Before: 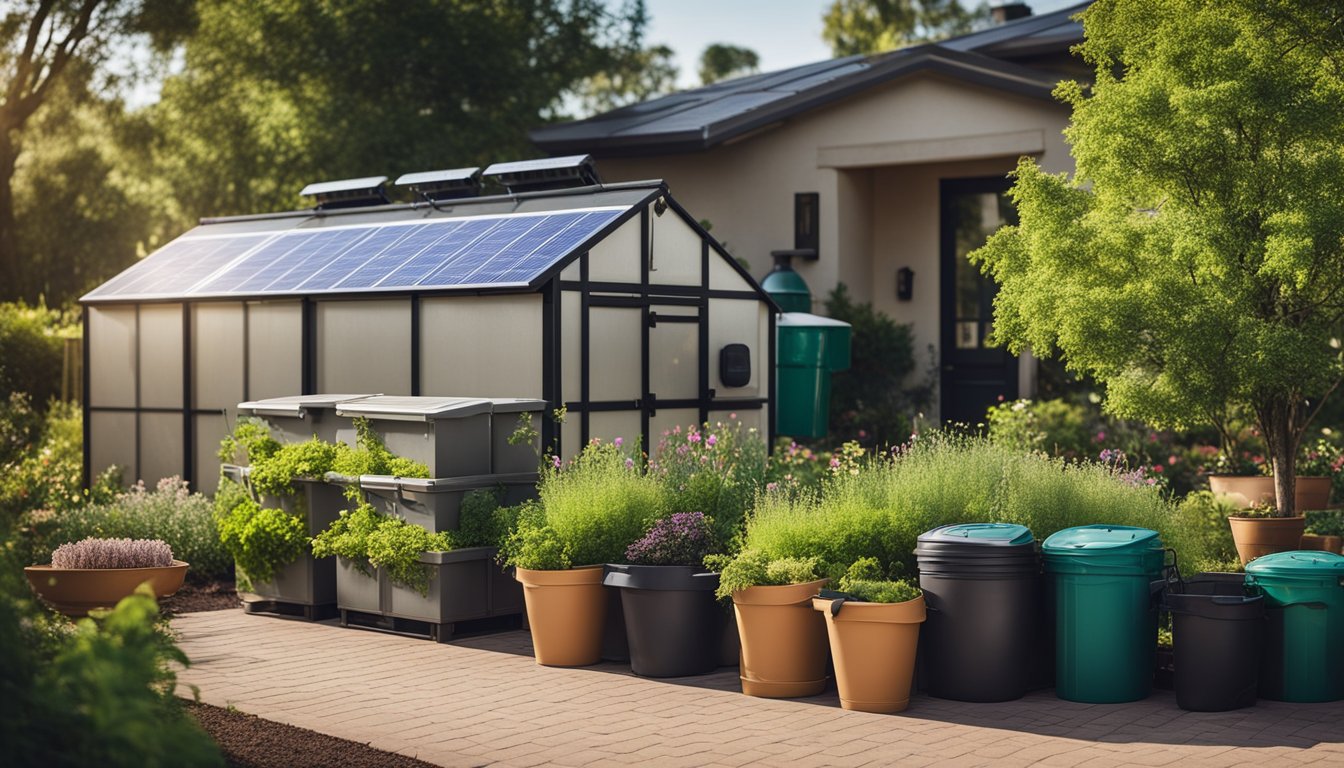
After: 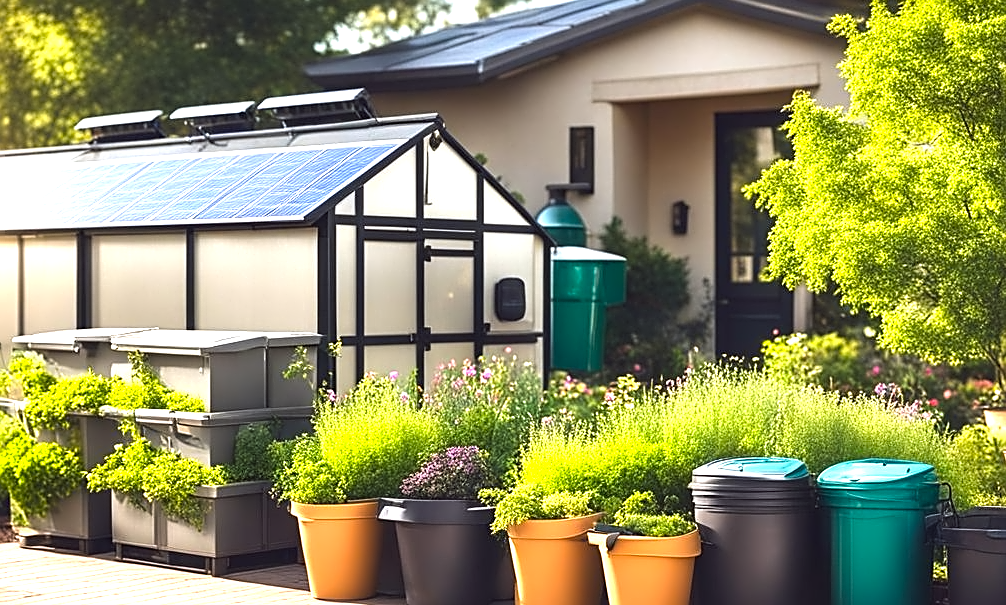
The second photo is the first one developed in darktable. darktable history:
sharpen: on, module defaults
exposure: black level correction 0, exposure 1.2 EV, compensate exposure bias true, compensate highlight preservation false
crop: left 16.768%, top 8.653%, right 8.362%, bottom 12.485%
contrast equalizer: y [[0.5 ×4, 0.524, 0.59], [0.5 ×6], [0.5 ×6], [0, 0, 0, 0.01, 0.045, 0.012], [0, 0, 0, 0.044, 0.195, 0.131]]
color balance: lift [1, 1.001, 0.999, 1.001], gamma [1, 1.004, 1.007, 0.993], gain [1, 0.991, 0.987, 1.013], contrast 7.5%, contrast fulcrum 10%, output saturation 115%
